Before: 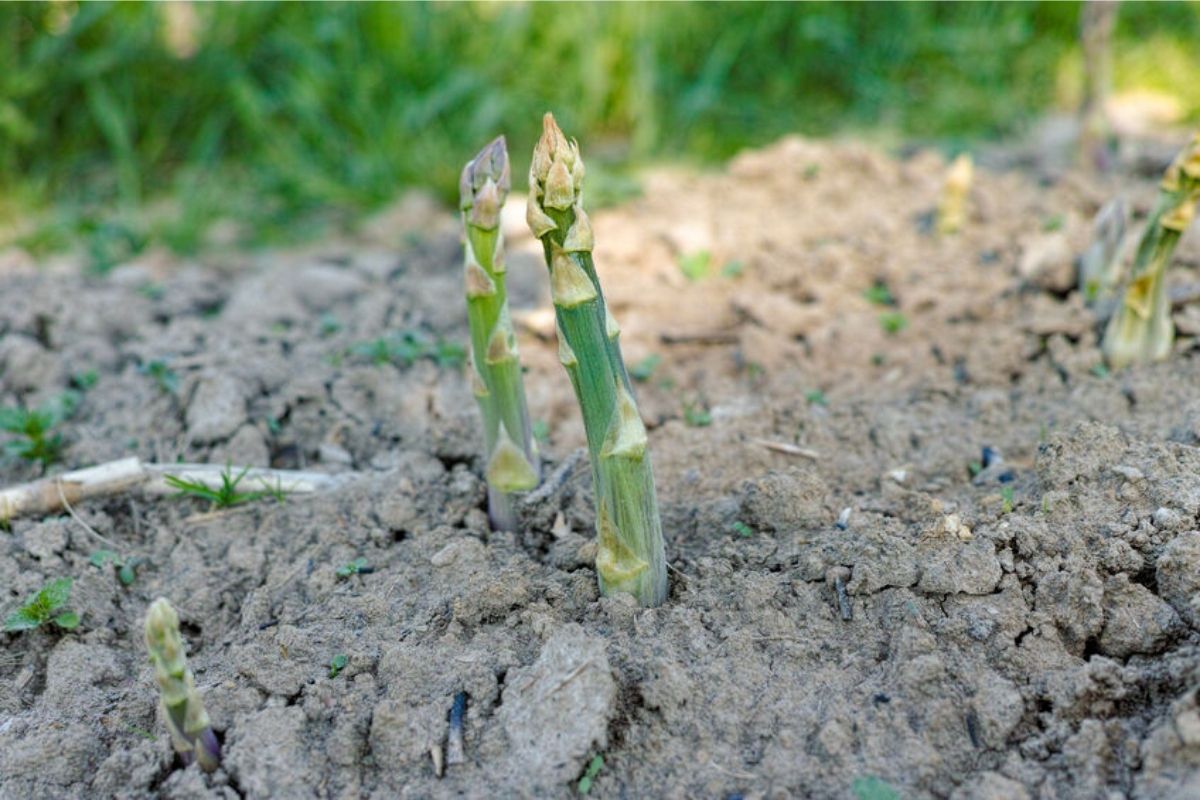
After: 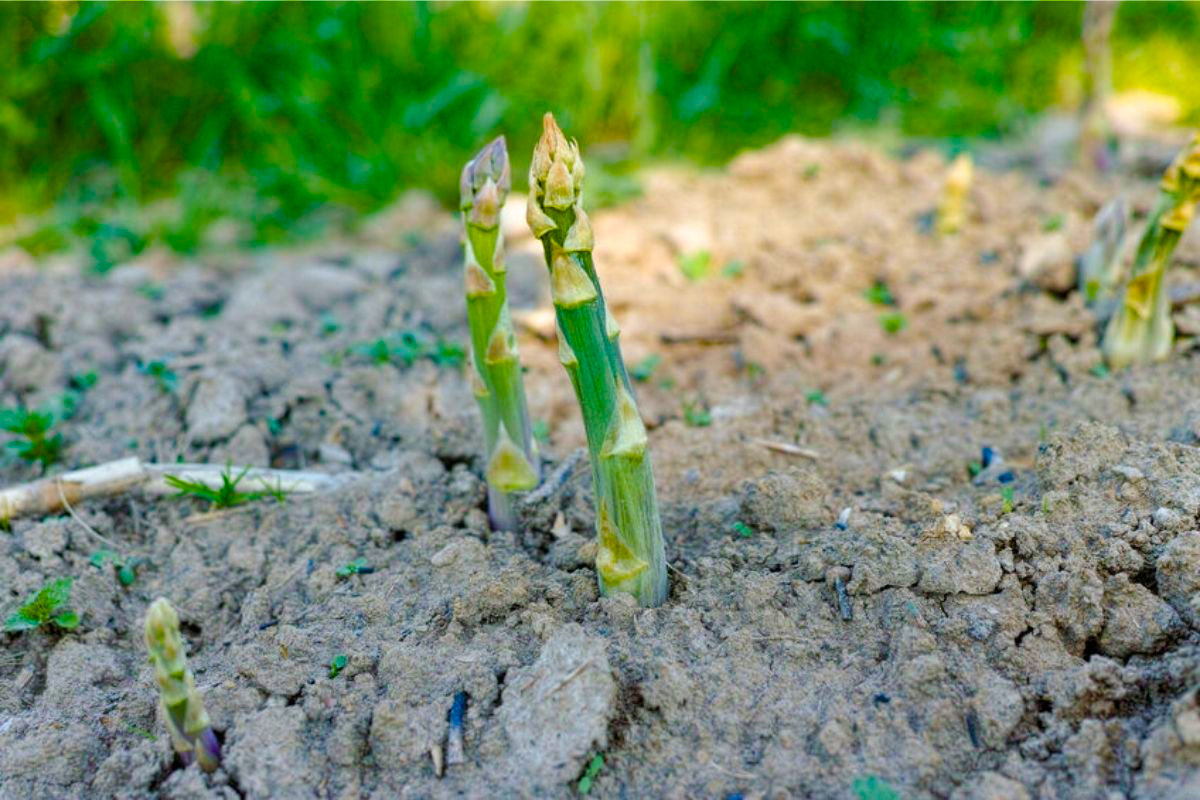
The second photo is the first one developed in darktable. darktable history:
color balance rgb: perceptual saturation grading › global saturation 27.313%, perceptual saturation grading › highlights -28.823%, perceptual saturation grading › mid-tones 15.27%, perceptual saturation grading › shadows 34.348%, global vibrance 50.823%
